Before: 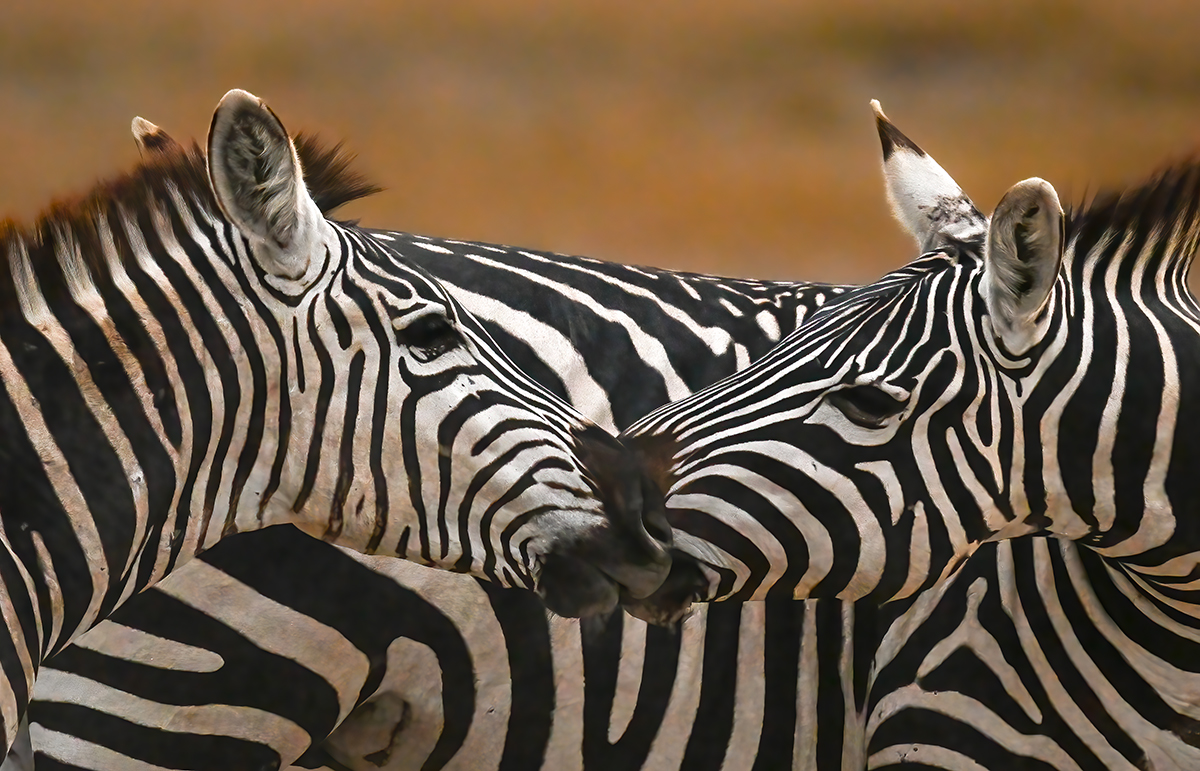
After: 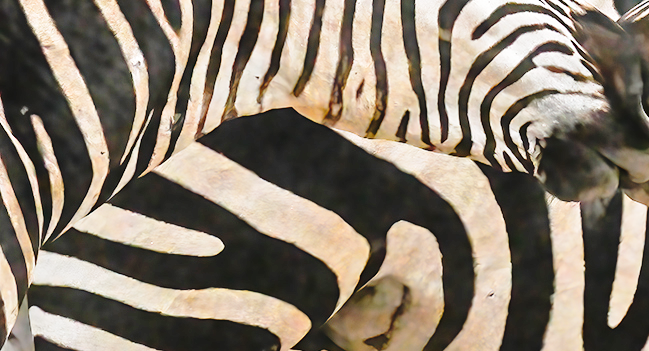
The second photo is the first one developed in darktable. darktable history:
crop and rotate: top 54.19%, right 45.888%, bottom 0.156%
base curve: curves: ch0 [(0, 0) (0.028, 0.03) (0.121, 0.232) (0.46, 0.748) (0.859, 0.968) (1, 1)], preserve colors none
tone equalizer: -7 EV 0.161 EV, -6 EV 0.573 EV, -5 EV 1.16 EV, -4 EV 1.35 EV, -3 EV 1.15 EV, -2 EV 0.6 EV, -1 EV 0.163 EV, mask exposure compensation -0.505 EV
